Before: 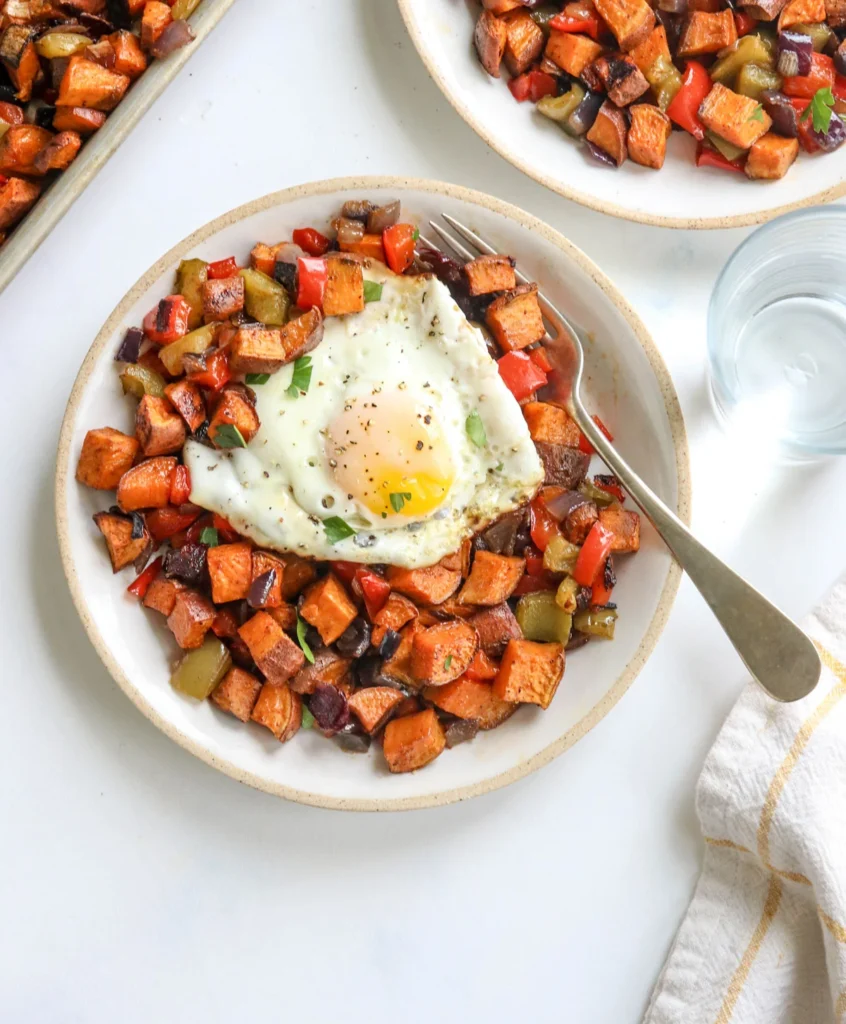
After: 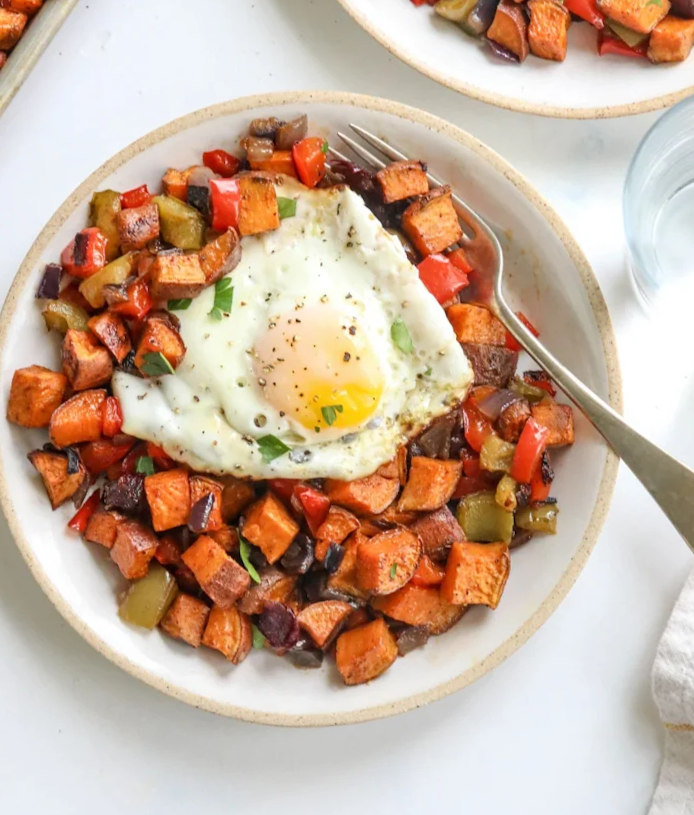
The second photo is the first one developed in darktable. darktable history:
crop and rotate: left 11.831%, top 11.346%, right 13.429%, bottom 13.899%
rotate and perspective: rotation -4.86°, automatic cropping off
